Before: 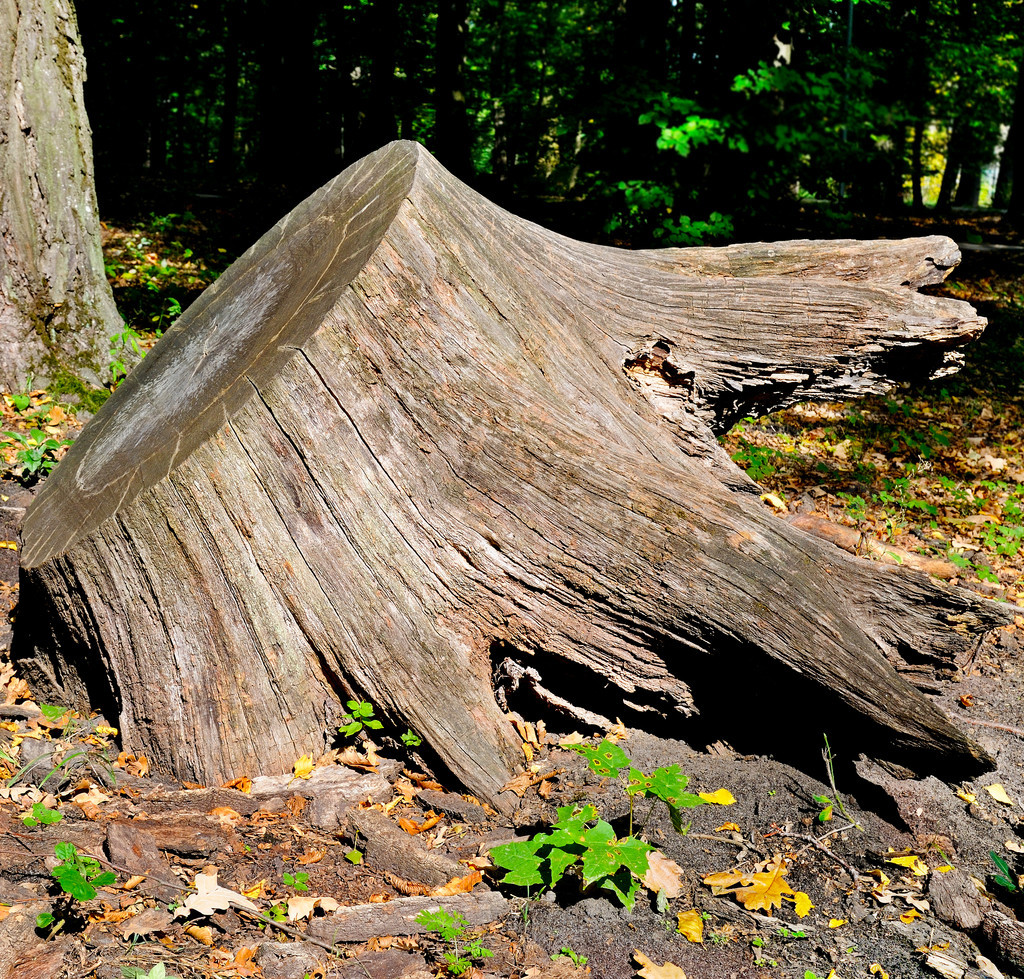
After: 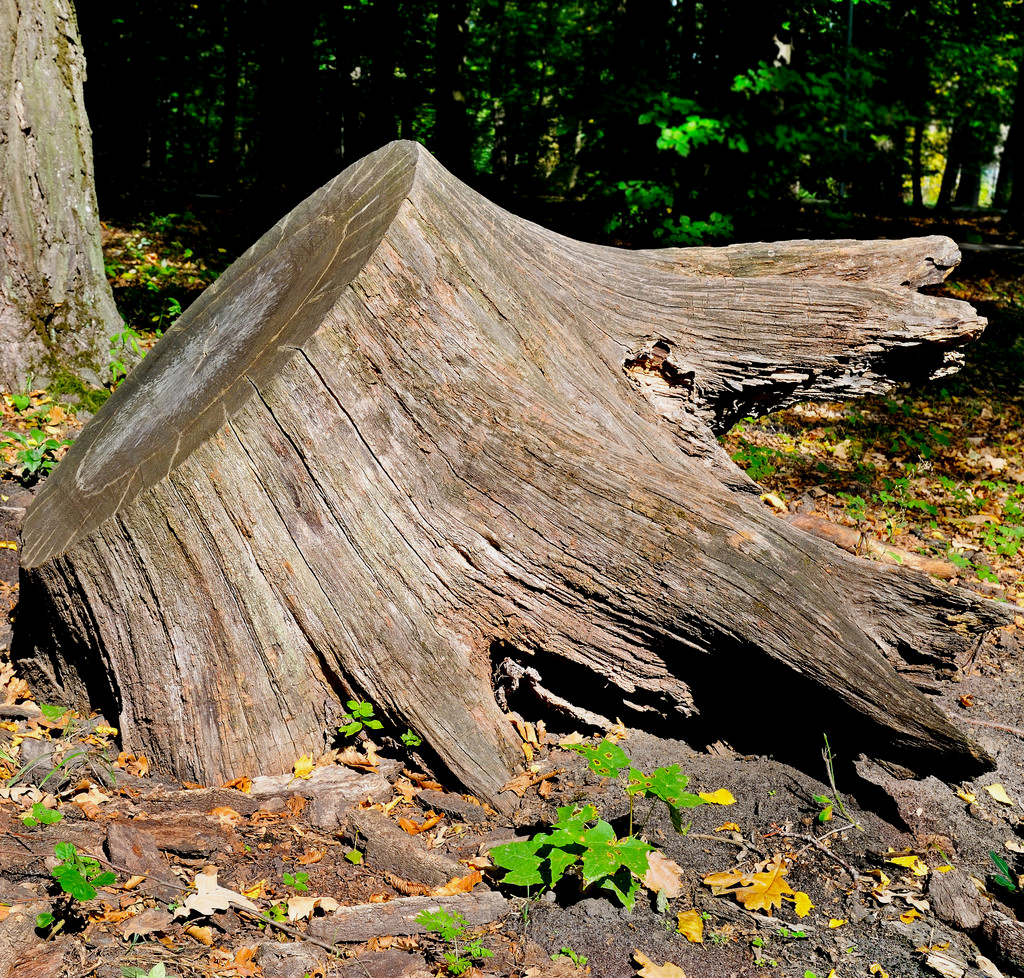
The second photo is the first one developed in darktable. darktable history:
exposure: black level correction 0.001, exposure -0.125 EV, compensate exposure bias true, compensate highlight preservation false
crop: bottom 0.071%
